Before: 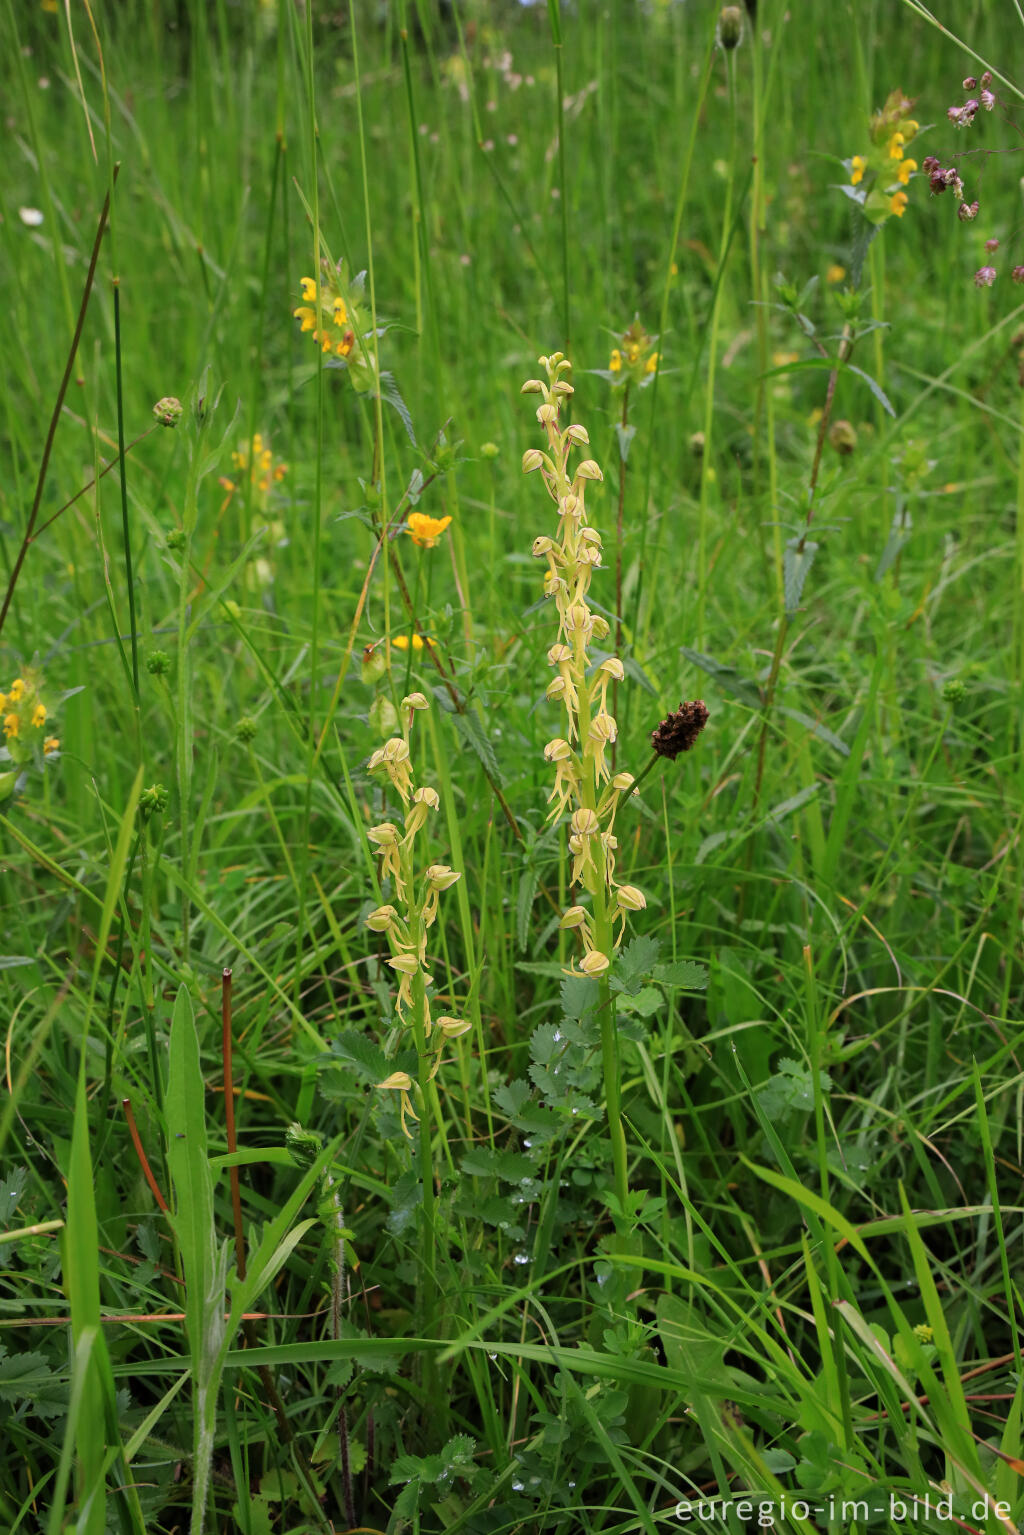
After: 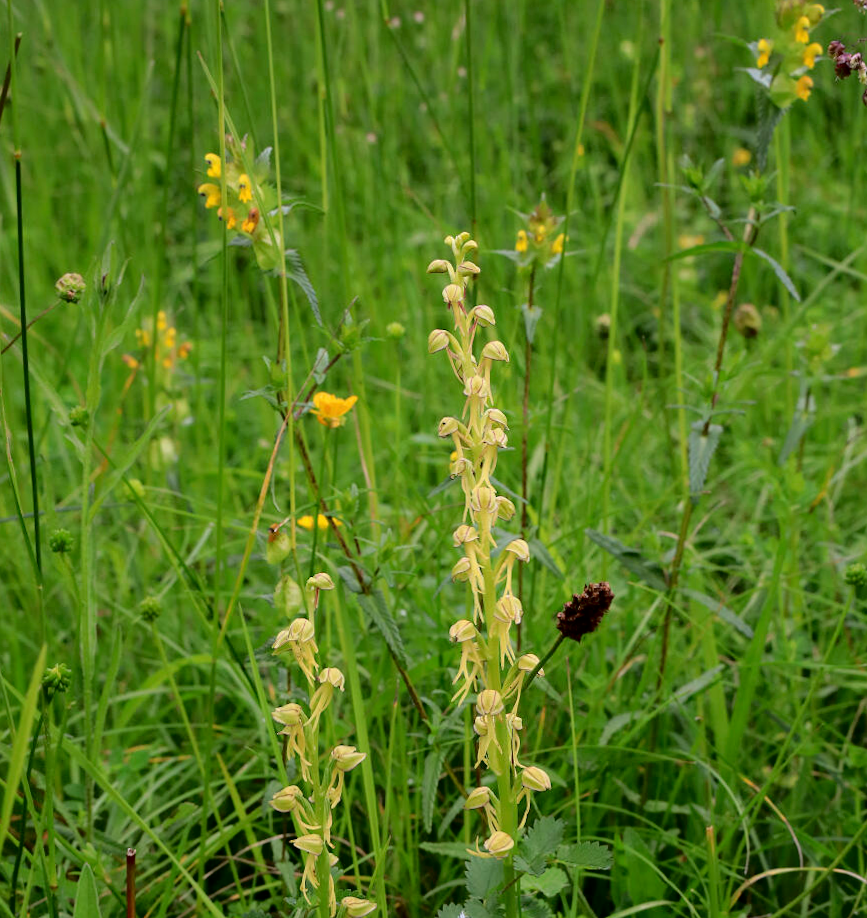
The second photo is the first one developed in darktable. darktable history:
crop and rotate: left 9.345%, top 7.22%, right 4.982%, bottom 32.331%
fill light: exposure -2 EV, width 8.6
exposure: black level correction 0.005, exposure 0.001 EV, compensate highlight preservation false
rotate and perspective: rotation 0.174°, lens shift (vertical) 0.013, lens shift (horizontal) 0.019, shear 0.001, automatic cropping original format, crop left 0.007, crop right 0.991, crop top 0.016, crop bottom 0.997
